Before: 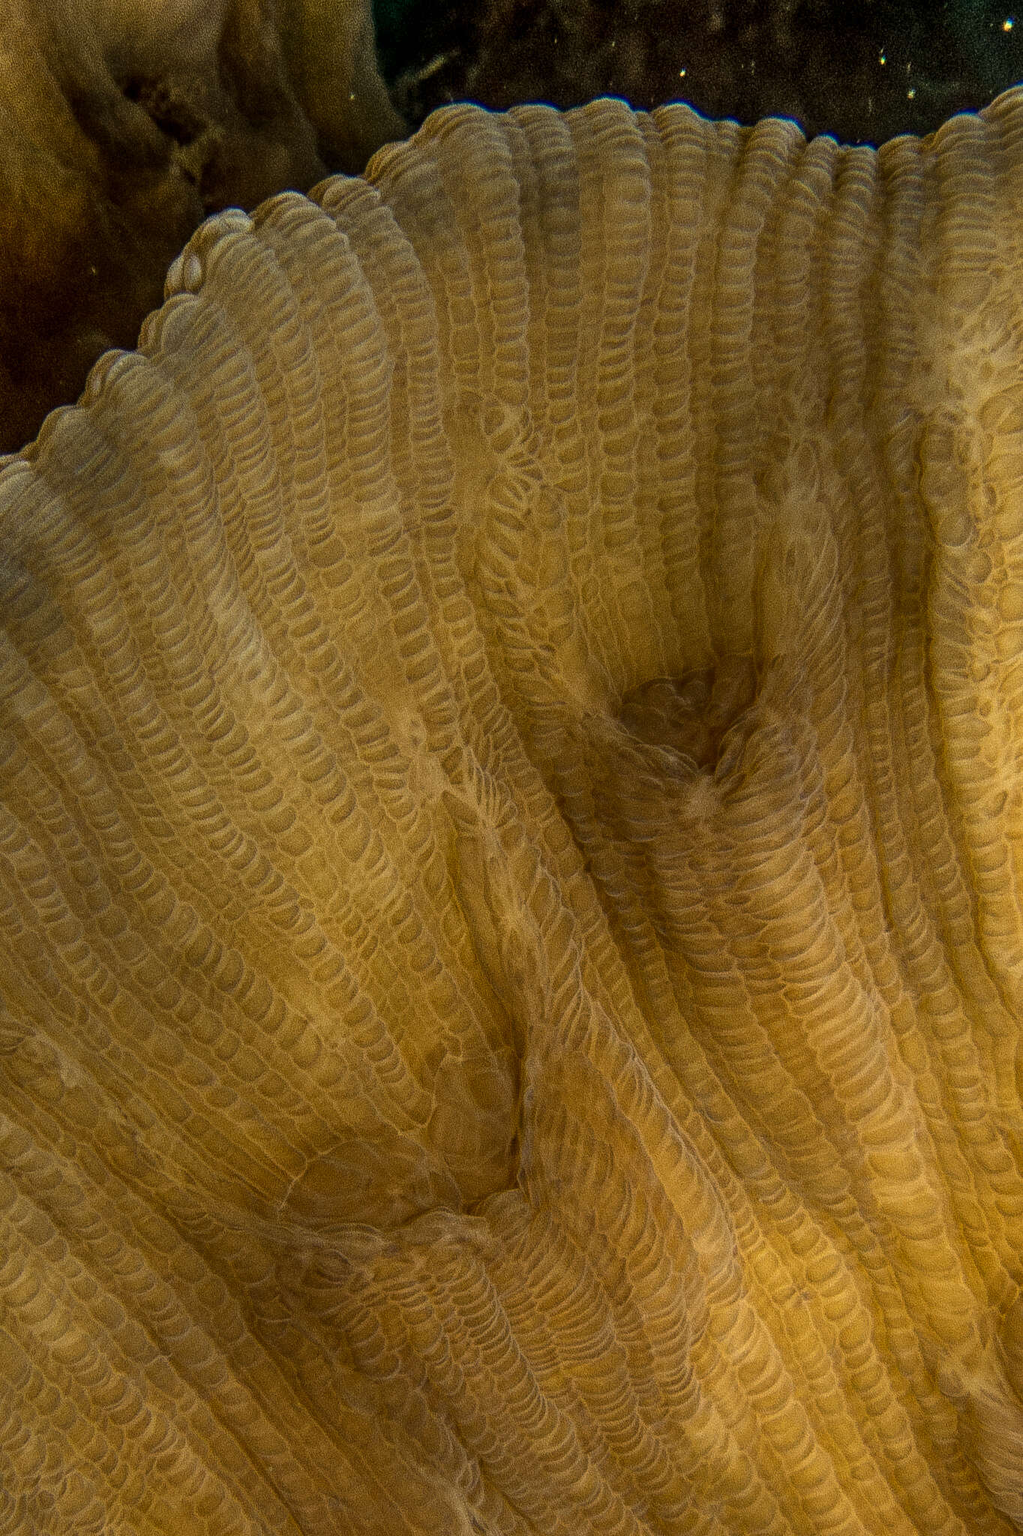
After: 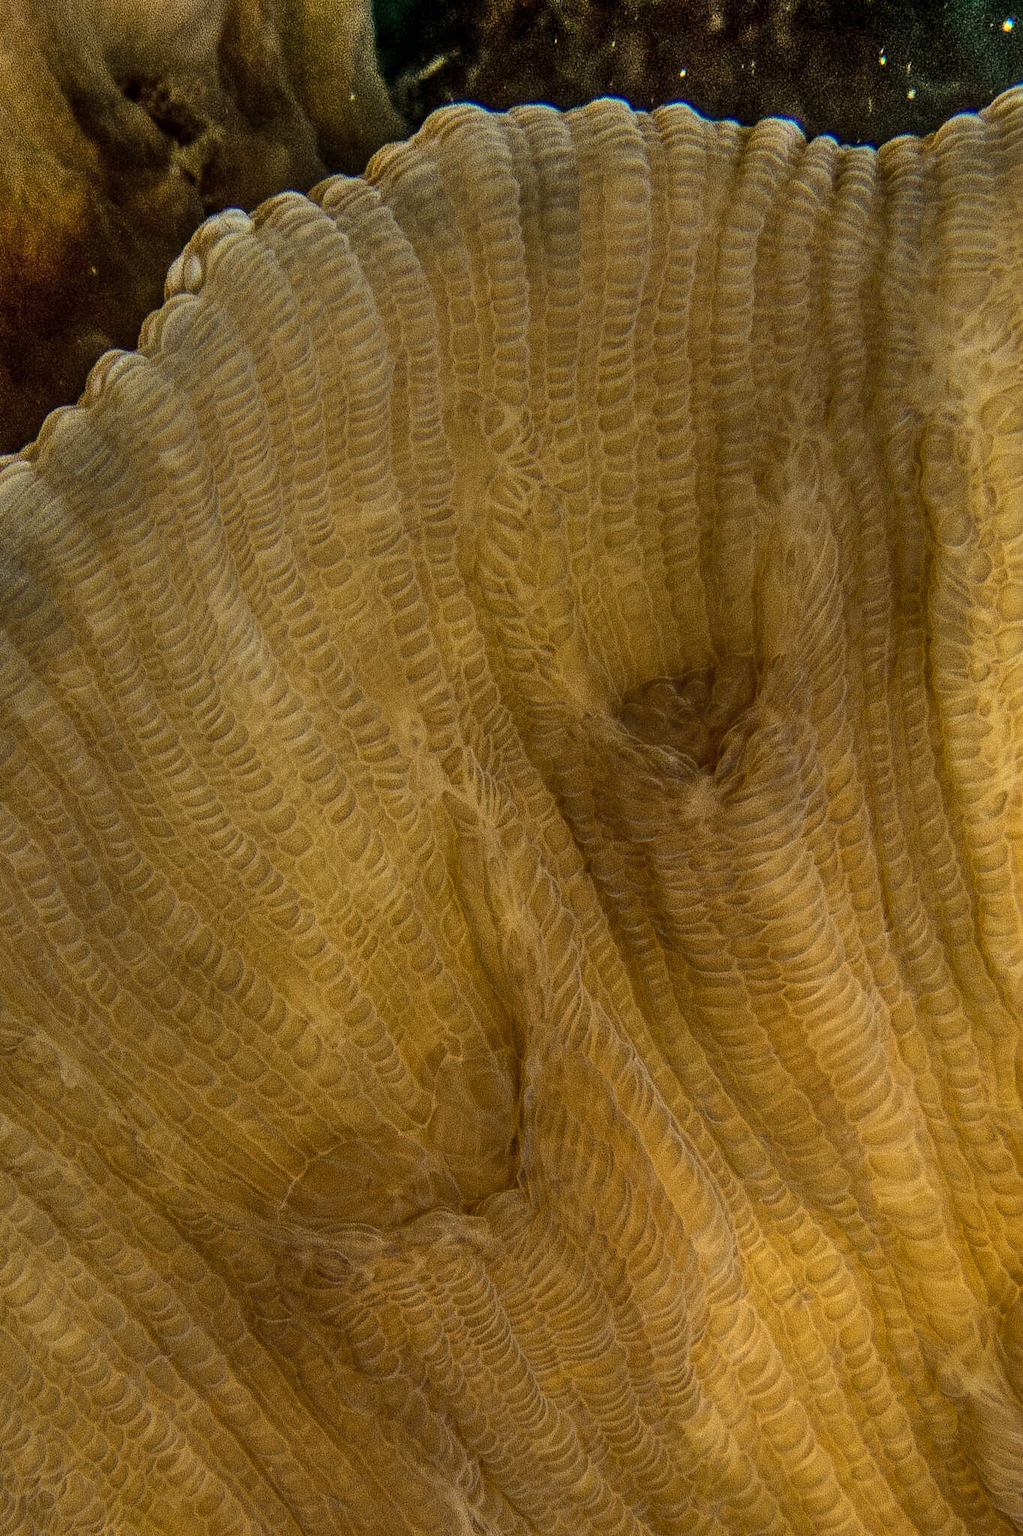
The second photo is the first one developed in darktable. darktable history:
shadows and highlights: shadows 53.27, soften with gaussian
